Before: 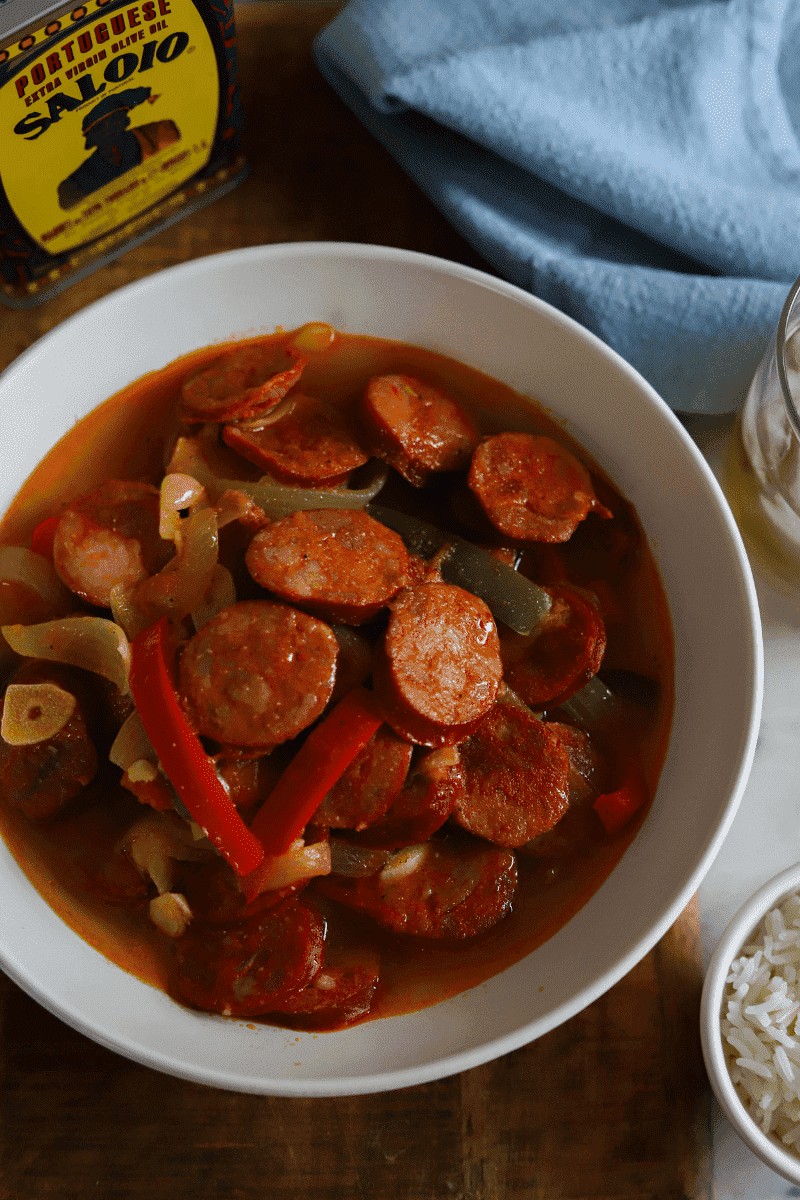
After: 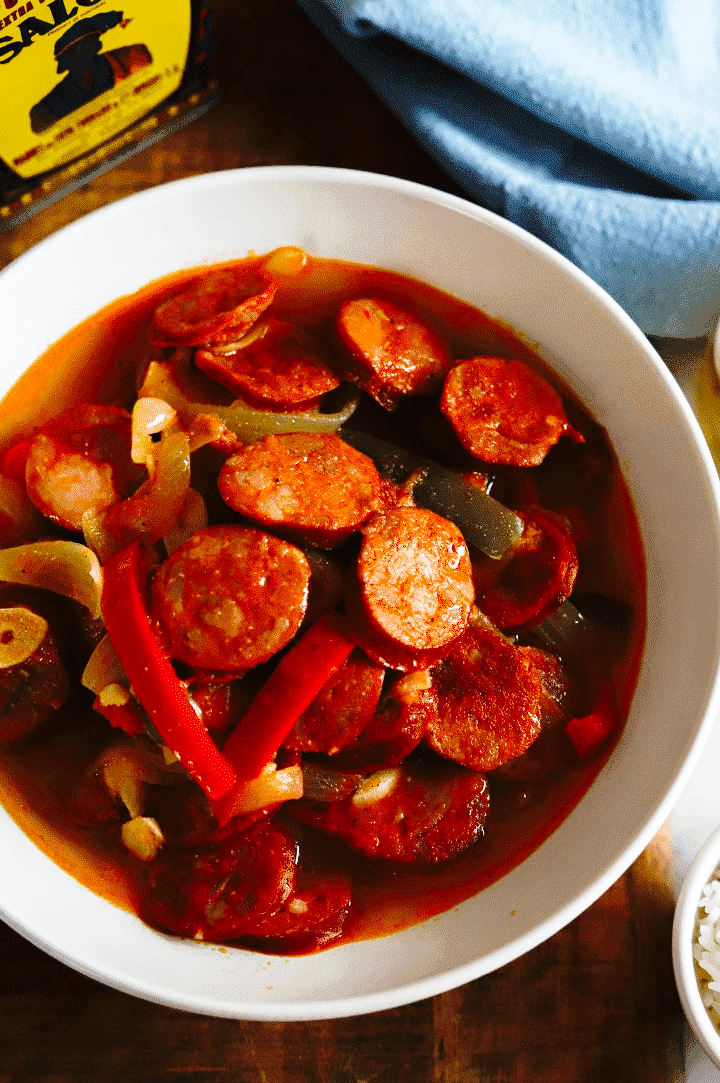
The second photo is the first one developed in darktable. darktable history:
crop: left 3.582%, top 6.413%, right 6.39%, bottom 3.317%
base curve: curves: ch0 [(0, 0) (0.028, 0.03) (0.105, 0.232) (0.387, 0.748) (0.754, 0.968) (1, 1)], preserve colors none
exposure: exposure 0.189 EV, compensate highlight preservation false
